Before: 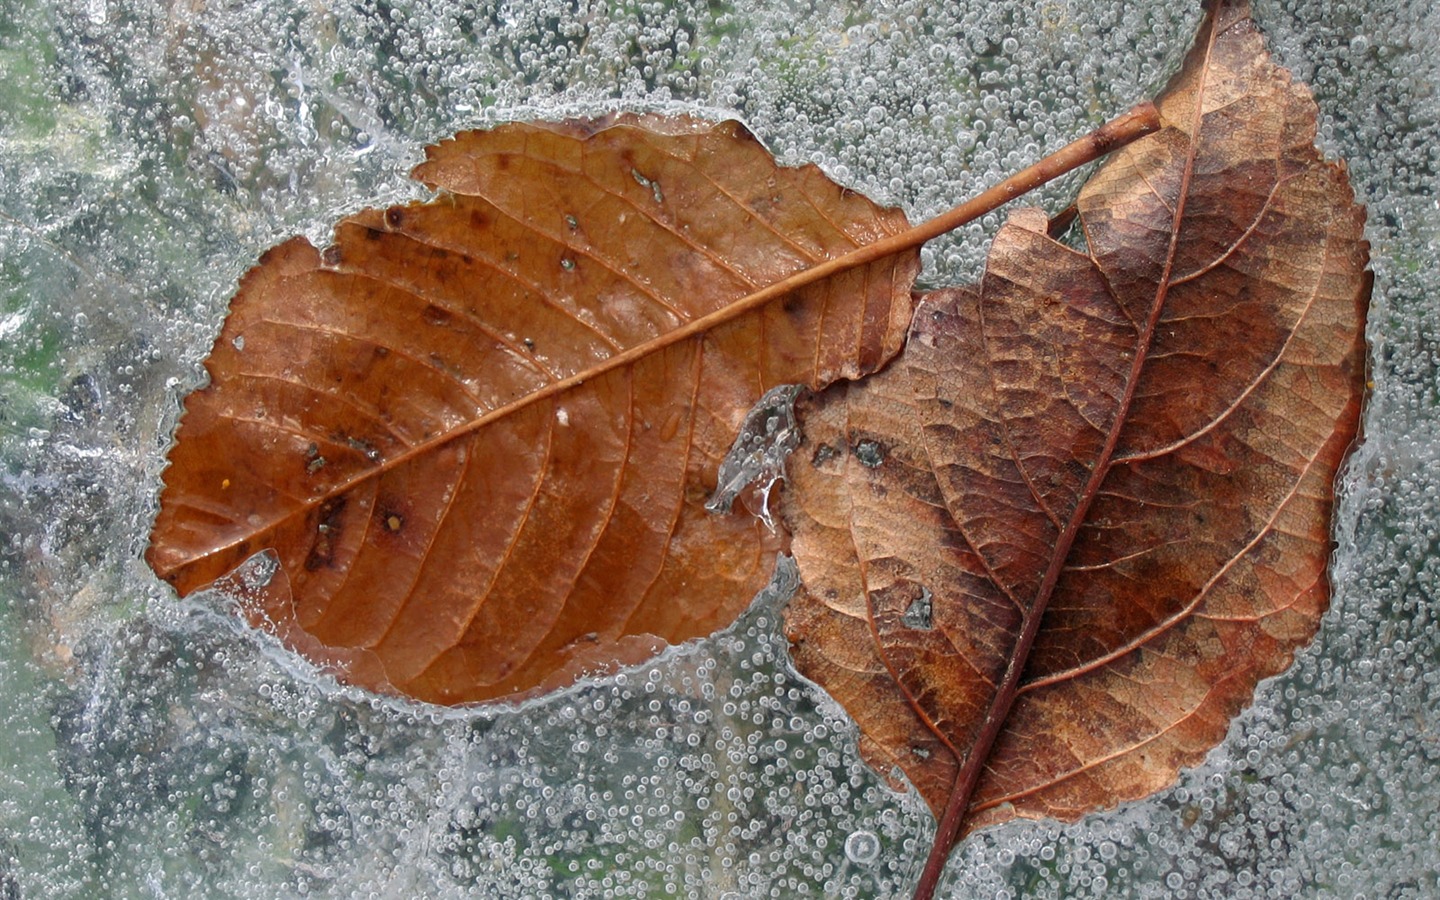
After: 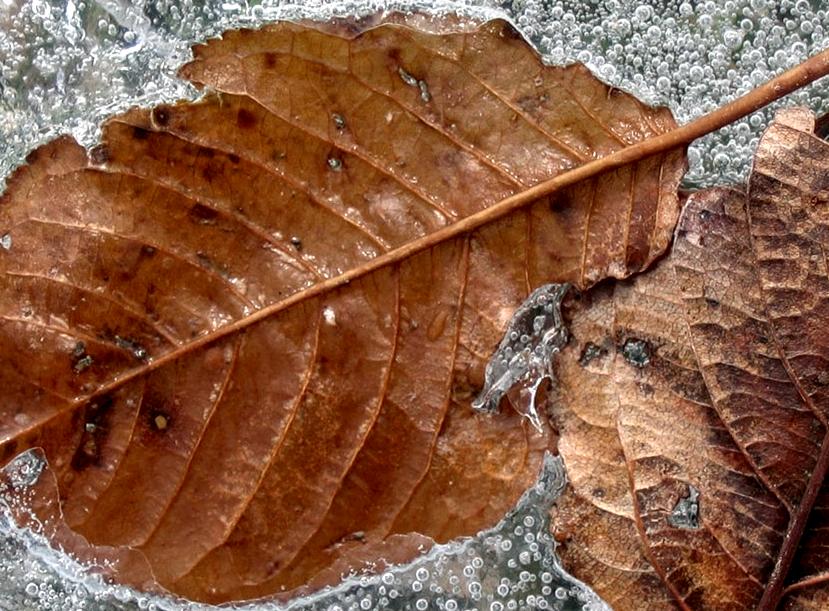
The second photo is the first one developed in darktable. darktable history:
crop: left 16.19%, top 11.269%, right 26.239%, bottom 20.818%
local contrast: detail 161%
